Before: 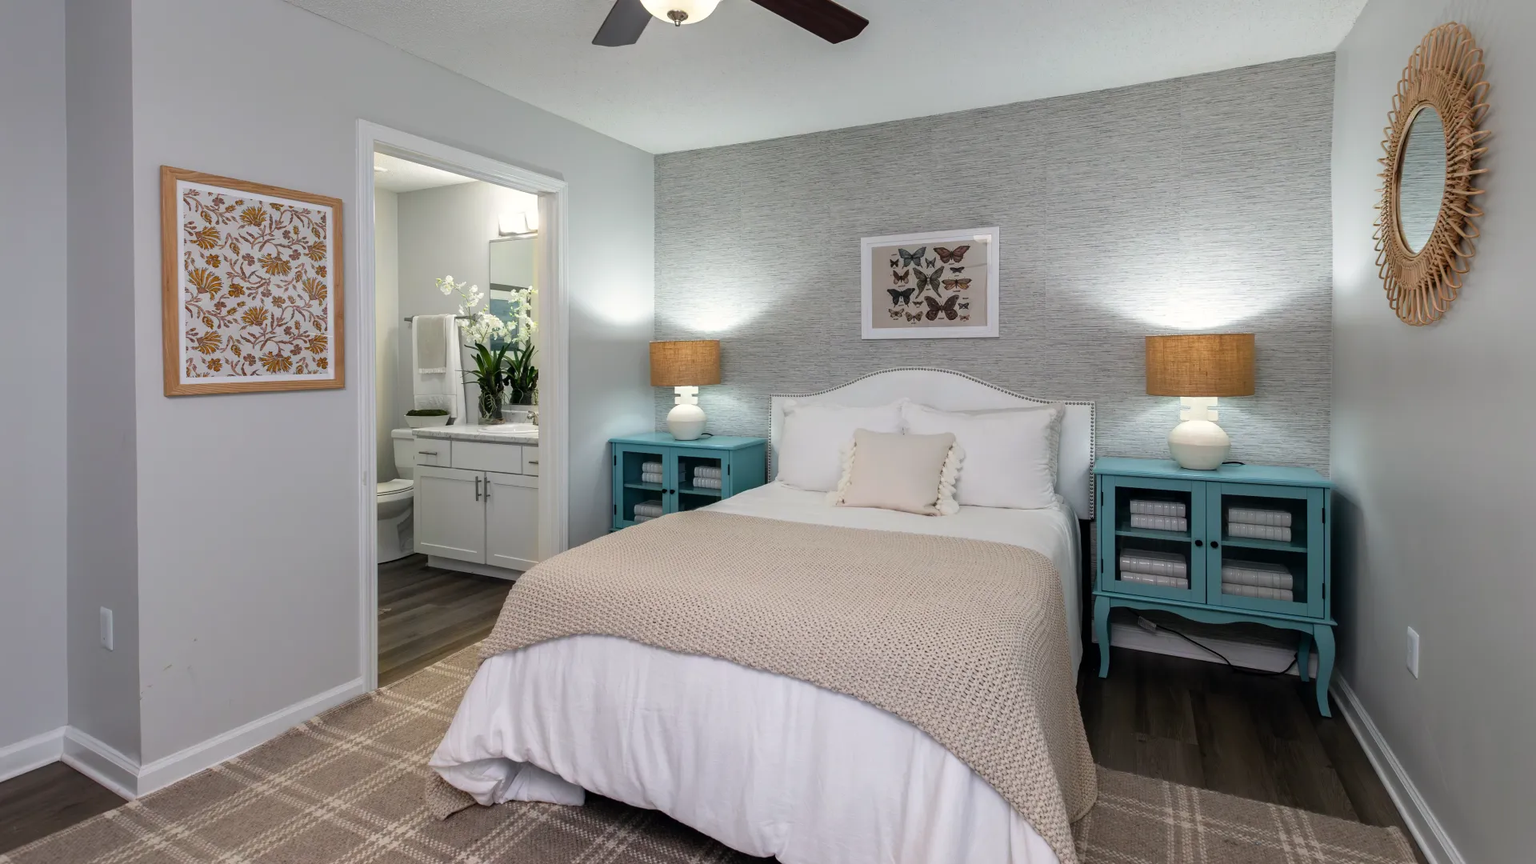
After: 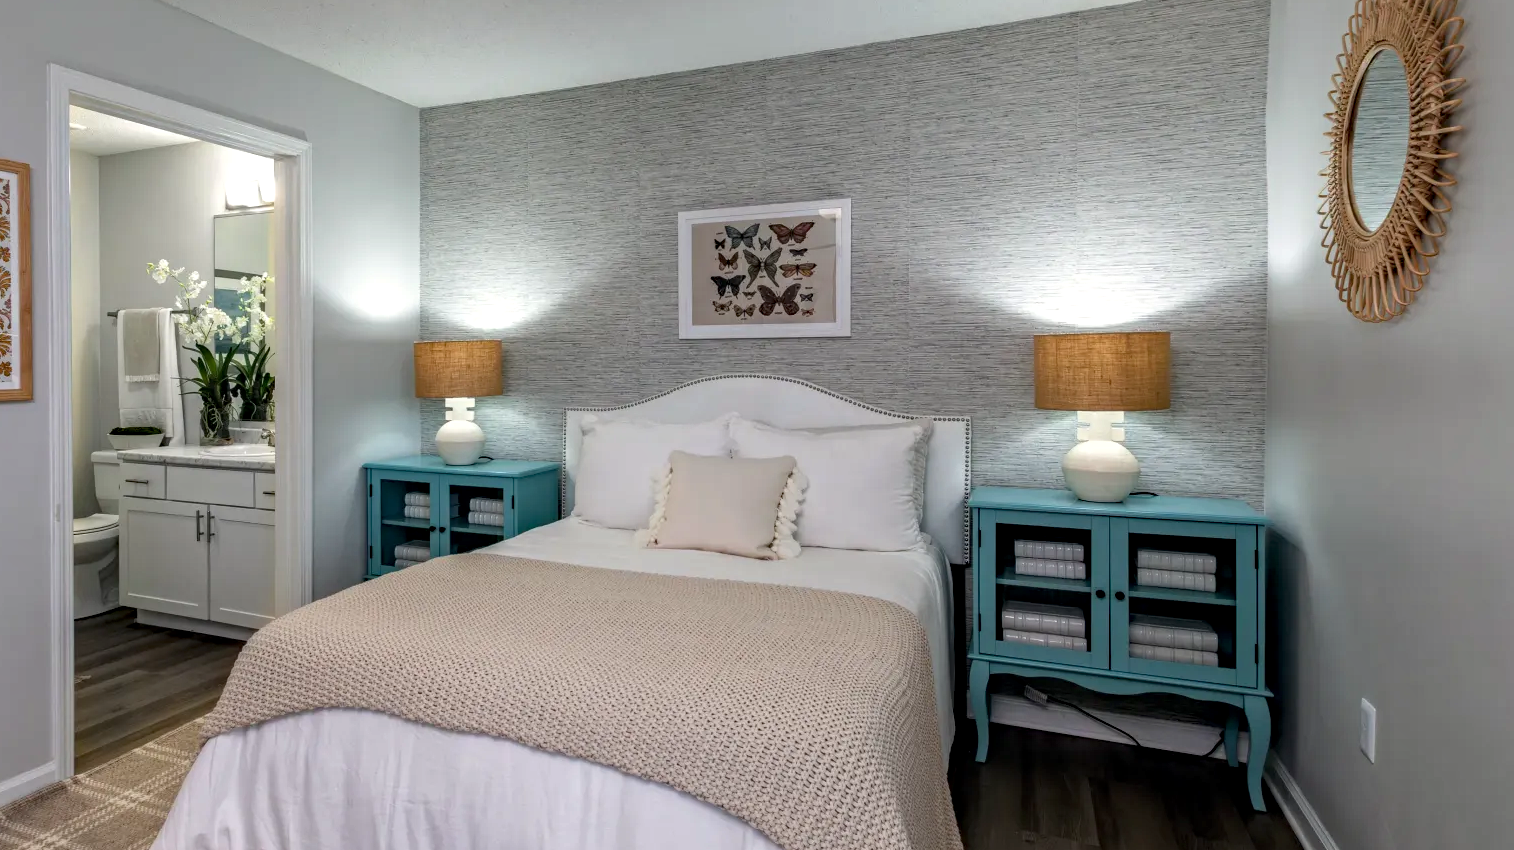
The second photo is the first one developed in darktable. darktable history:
local contrast: on, module defaults
levels: levels [0, 0.498, 1]
crop and rotate: left 20.74%, top 7.912%, right 0.375%, bottom 13.378%
haze removal: compatibility mode true, adaptive false
